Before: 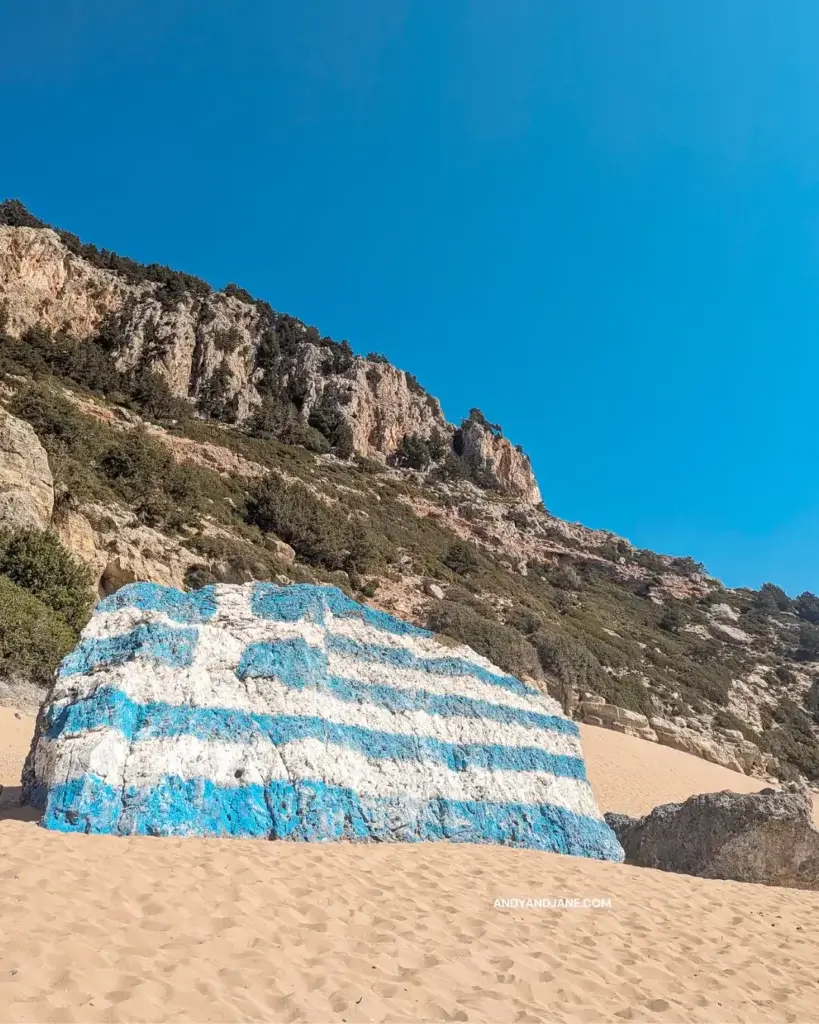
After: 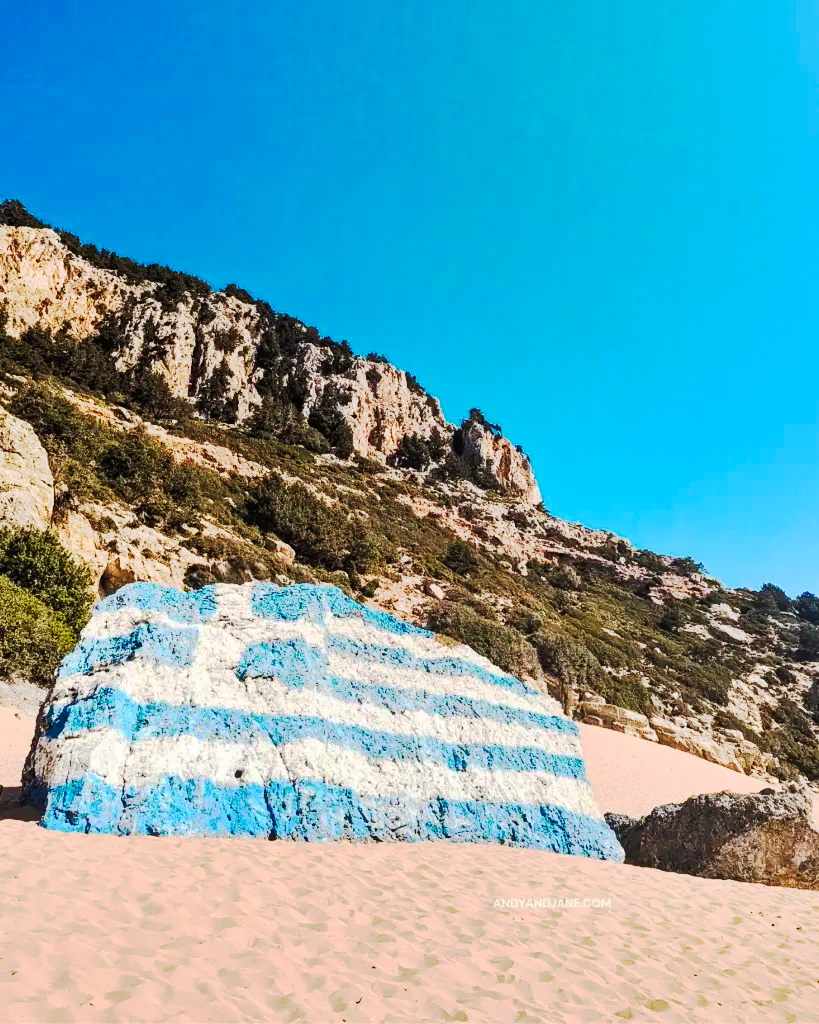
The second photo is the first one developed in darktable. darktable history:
tone curve: curves: ch0 [(0, 0) (0.003, 0.006) (0.011, 0.006) (0.025, 0.008) (0.044, 0.014) (0.069, 0.02) (0.1, 0.025) (0.136, 0.037) (0.177, 0.053) (0.224, 0.086) (0.277, 0.13) (0.335, 0.189) (0.399, 0.253) (0.468, 0.375) (0.543, 0.521) (0.623, 0.671) (0.709, 0.789) (0.801, 0.841) (0.898, 0.889) (1, 1)], preserve colors none
shadows and highlights: shadows 32.54, highlights -47.11, compress 49.78%, soften with gaussian
contrast brightness saturation: contrast 0.197, brightness 0.162, saturation 0.223
